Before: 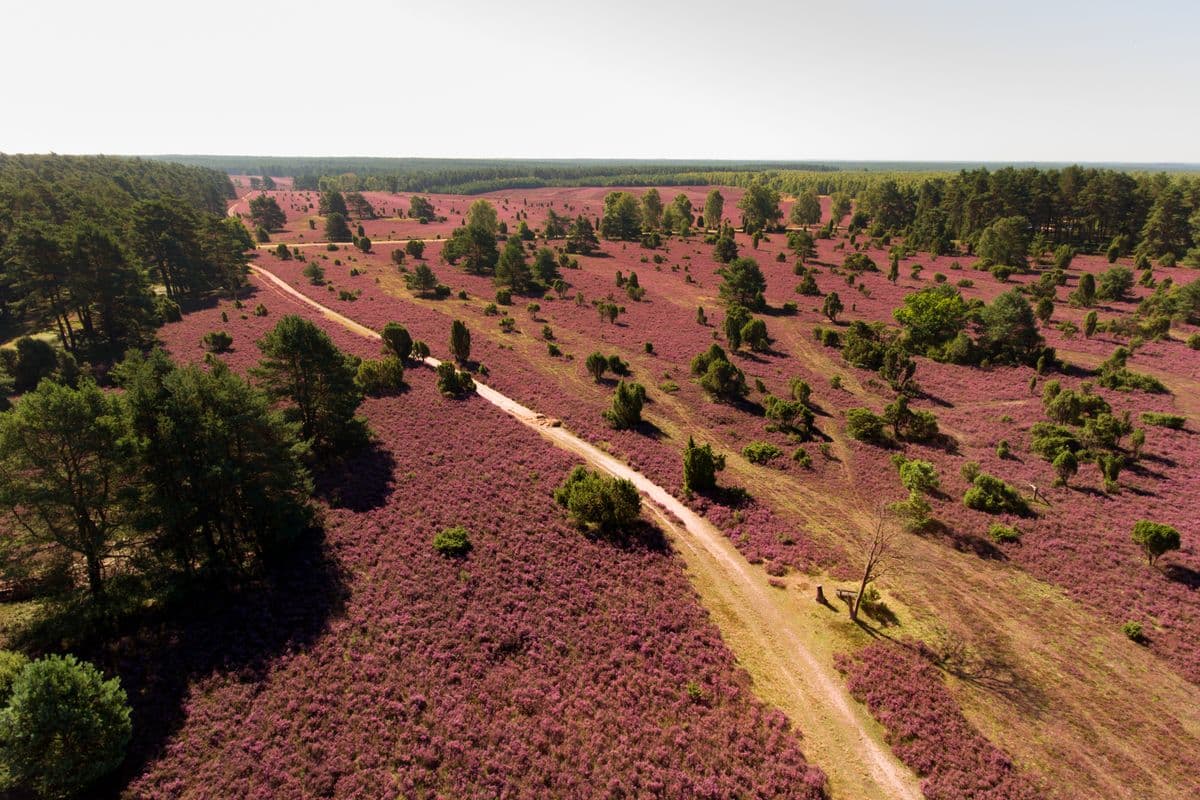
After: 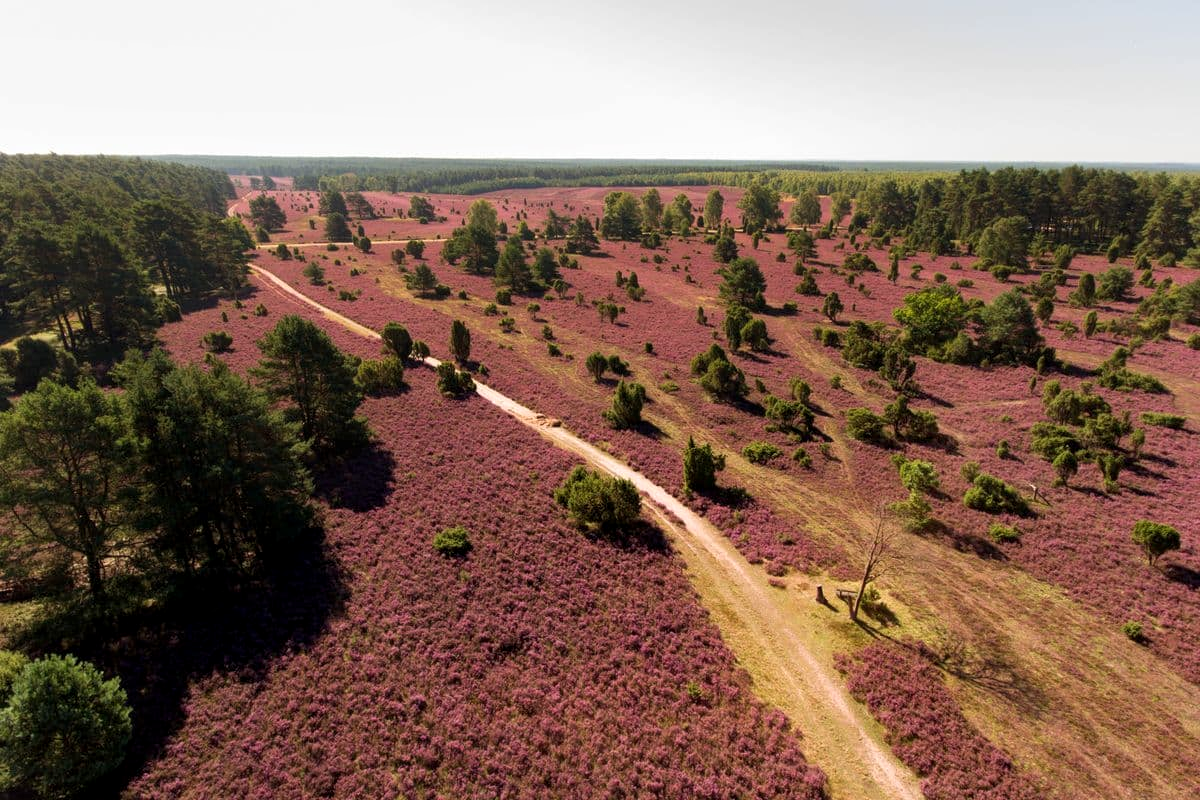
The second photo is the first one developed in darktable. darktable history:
local contrast: highlights 105%, shadows 97%, detail 119%, midtone range 0.2
